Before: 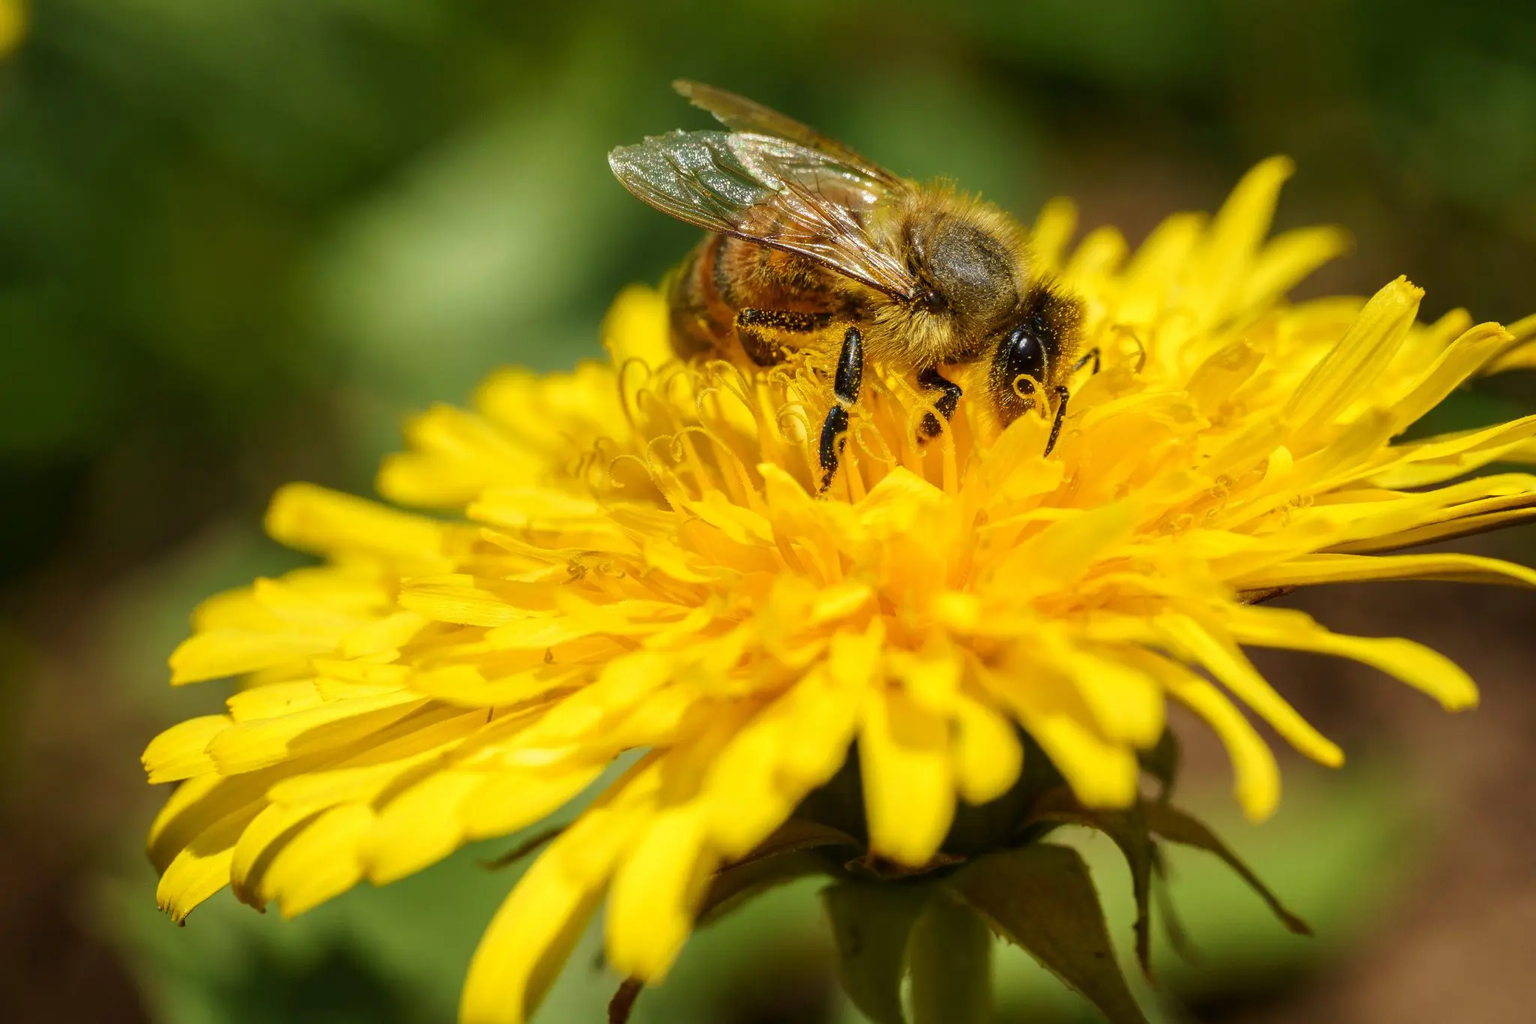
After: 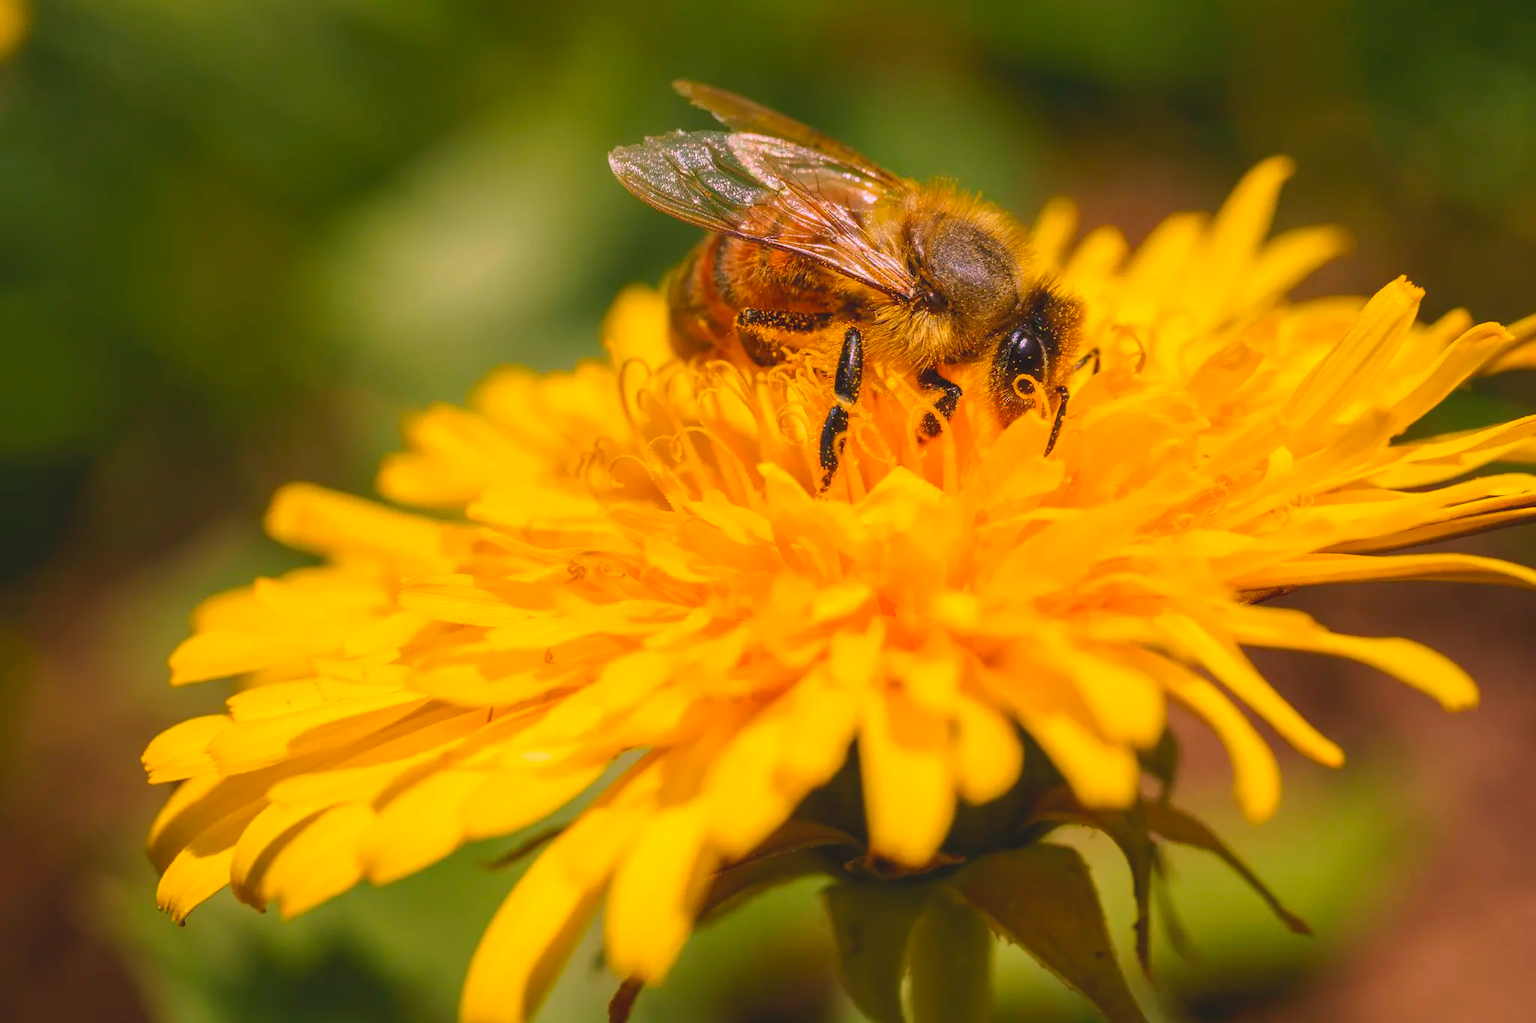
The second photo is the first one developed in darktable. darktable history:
tone equalizer: on, module defaults
contrast brightness saturation: contrast -0.19, saturation 0.19
white balance: red 1.188, blue 1.11
